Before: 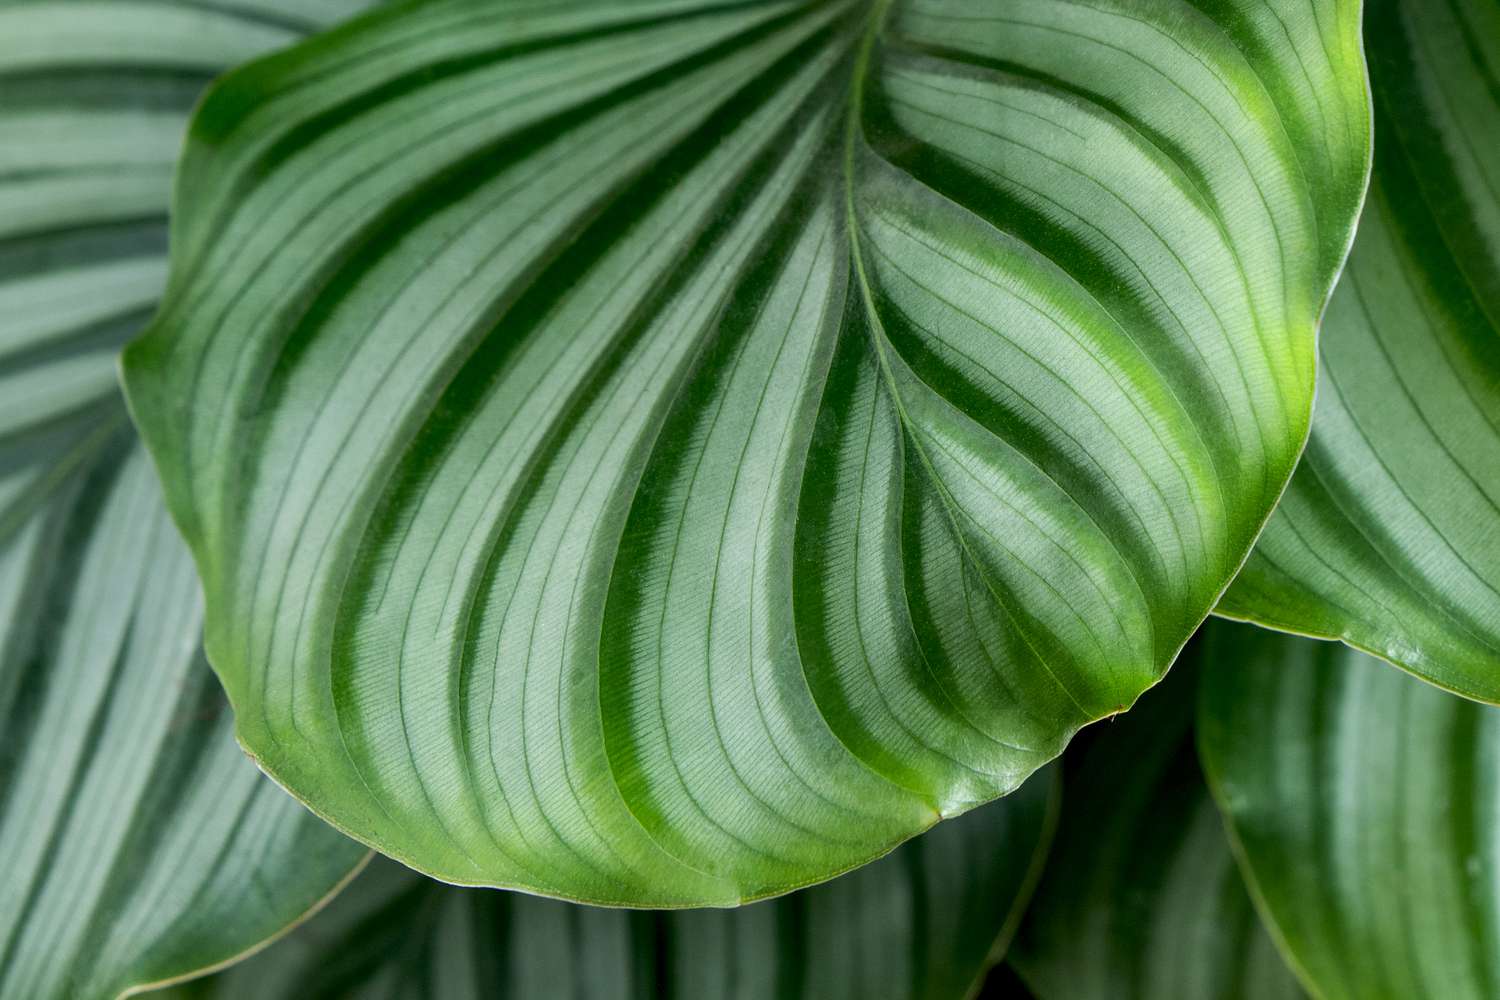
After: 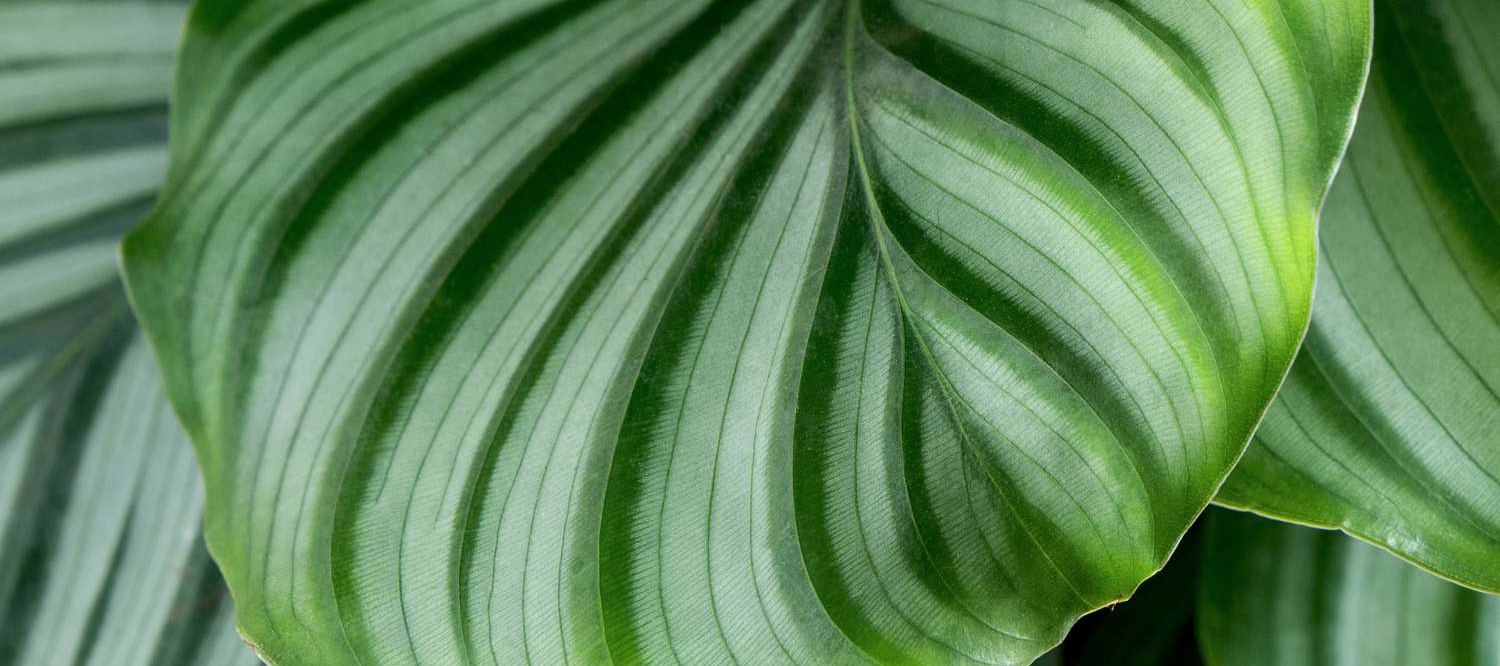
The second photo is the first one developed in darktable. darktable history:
crop: top 11.166%, bottom 22.168%
color balance rgb: linear chroma grading › global chroma 1.5%, linear chroma grading › mid-tones -1%, perceptual saturation grading › global saturation -3%, perceptual saturation grading › shadows -2%
